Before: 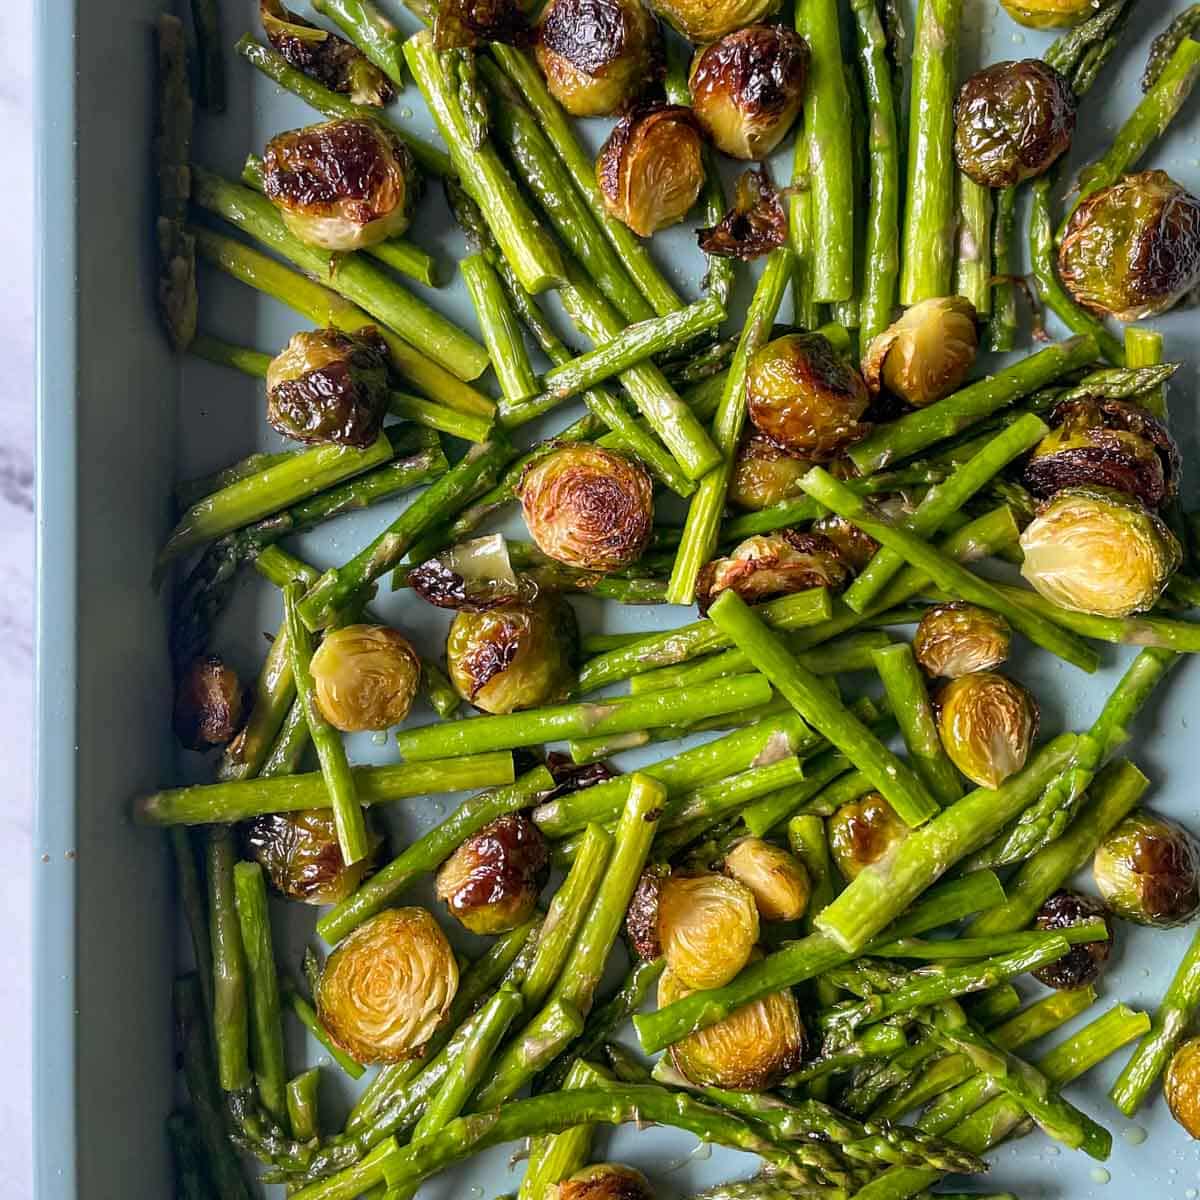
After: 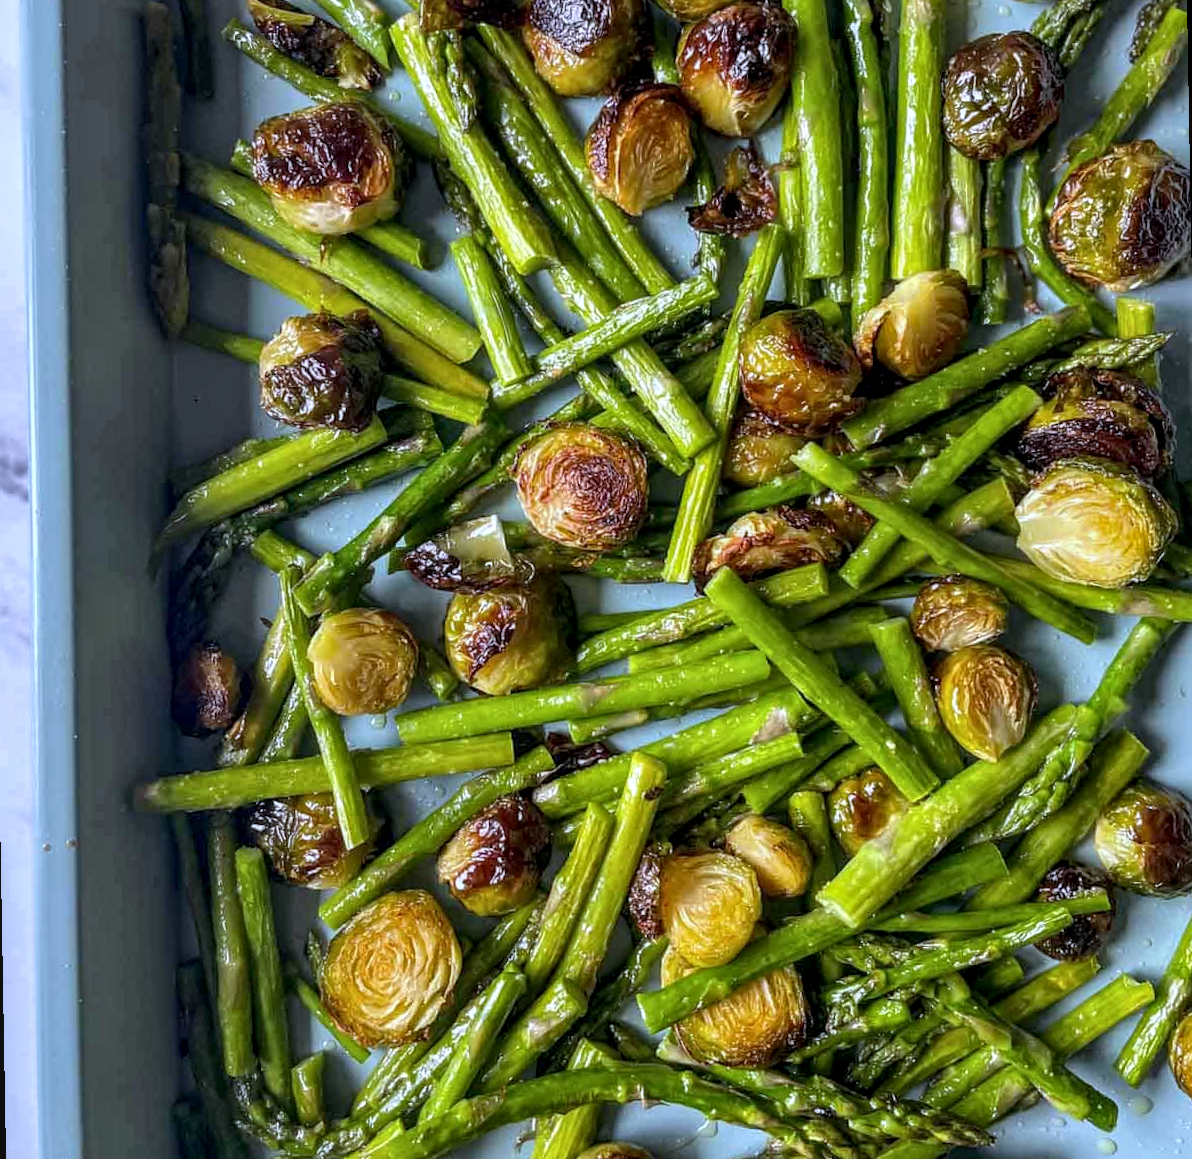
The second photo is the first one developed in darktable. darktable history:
local contrast: detail 130%
white balance: red 0.931, blue 1.11
rotate and perspective: rotation -1°, crop left 0.011, crop right 0.989, crop top 0.025, crop bottom 0.975
